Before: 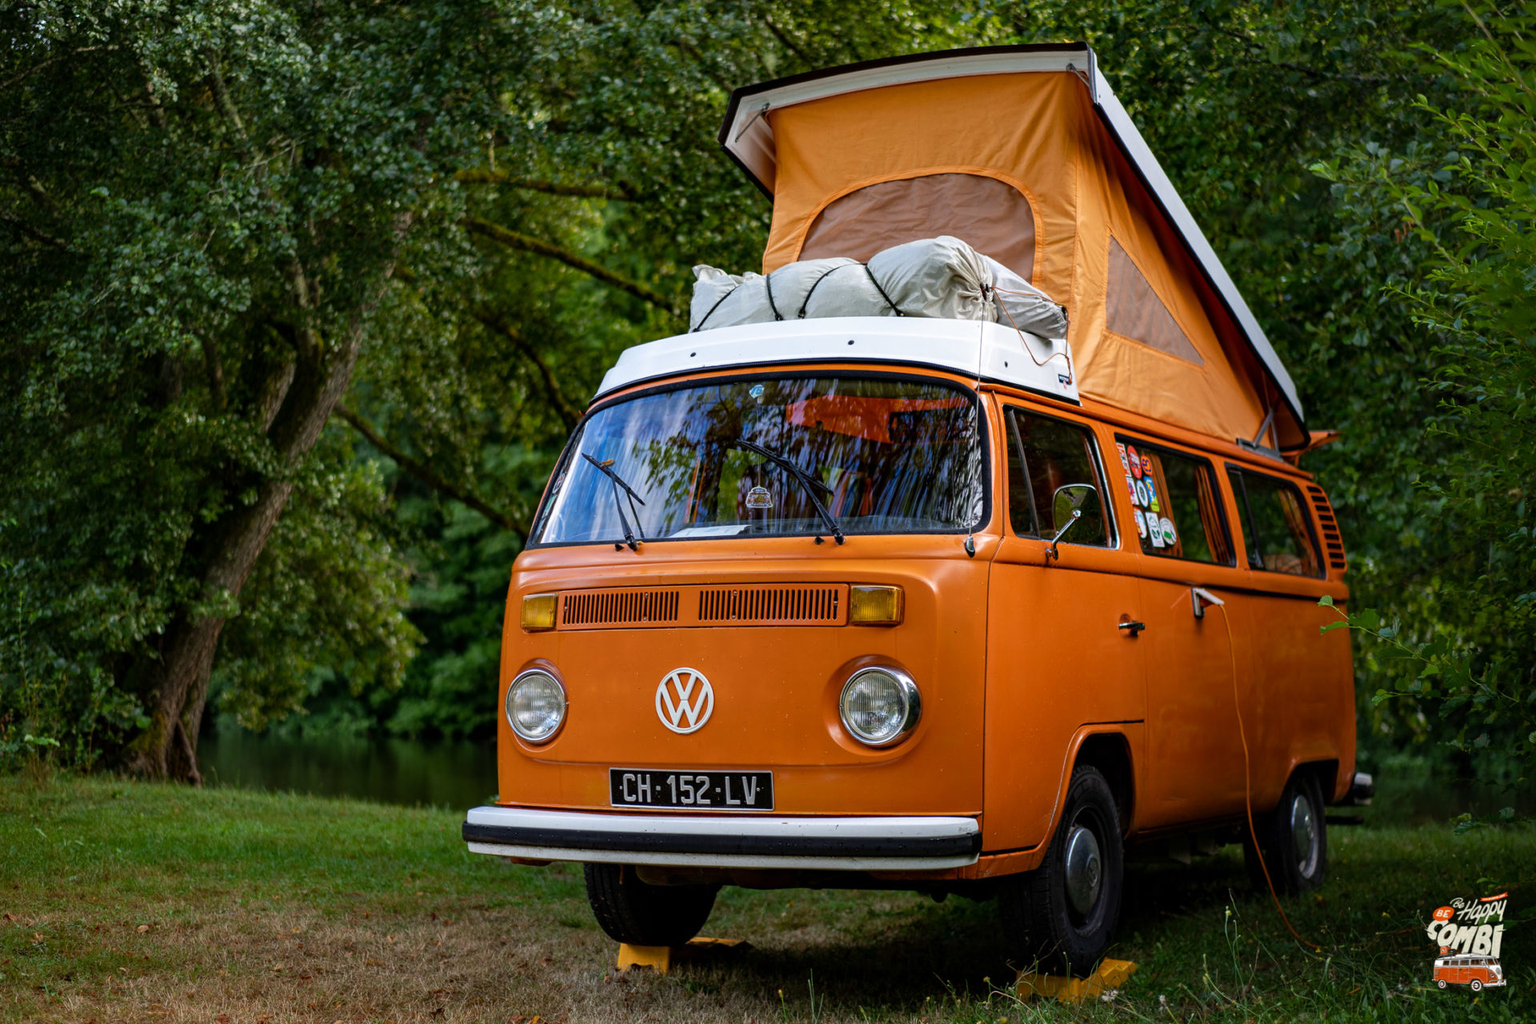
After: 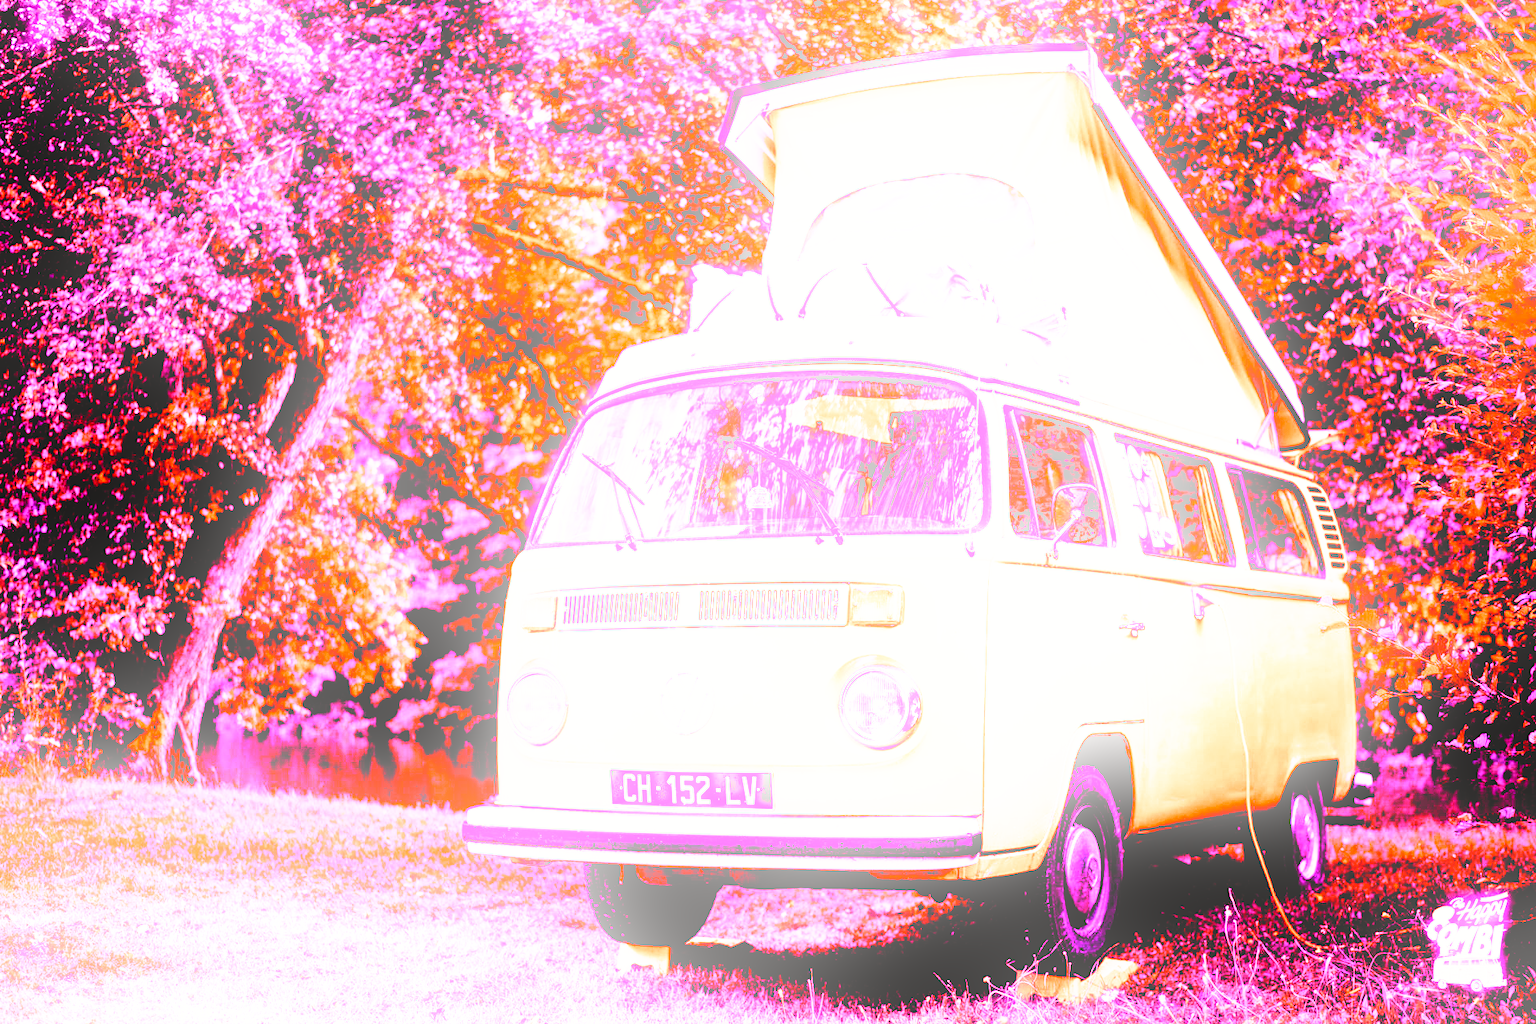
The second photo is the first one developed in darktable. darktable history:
tone curve: curves: ch0 [(0, 0) (0.055, 0.057) (0.258, 0.307) (0.434, 0.543) (0.517, 0.657) (0.745, 0.874) (1, 1)]; ch1 [(0, 0) (0.346, 0.307) (0.418, 0.383) (0.46, 0.439) (0.482, 0.493) (0.502, 0.503) (0.517, 0.514) (0.55, 0.561) (0.588, 0.603) (0.646, 0.688) (1, 1)]; ch2 [(0, 0) (0.346, 0.34) (0.431, 0.45) (0.485, 0.499) (0.5, 0.503) (0.527, 0.525) (0.545, 0.562) (0.679, 0.706) (1, 1)], color space Lab, independent channels, preserve colors none
white balance: red 8, blue 8
haze removal: strength -0.05
bloom: on, module defaults
filmic rgb: black relative exposure -2.85 EV, white relative exposure 4.56 EV, hardness 1.77, contrast 1.25, preserve chrominance no, color science v5 (2021)
